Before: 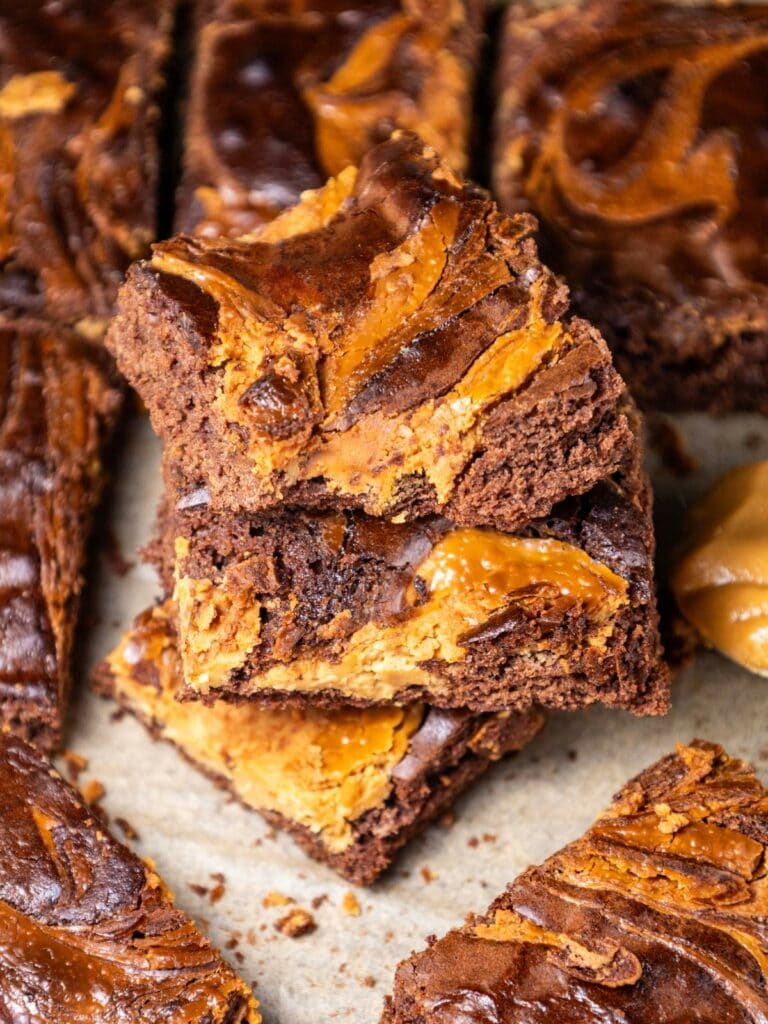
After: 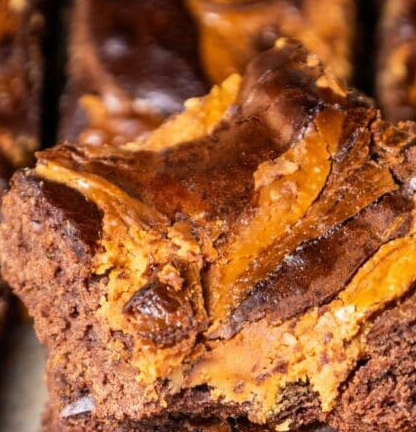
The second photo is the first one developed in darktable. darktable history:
crop: left 15.191%, top 9.073%, right 30.602%, bottom 48.644%
